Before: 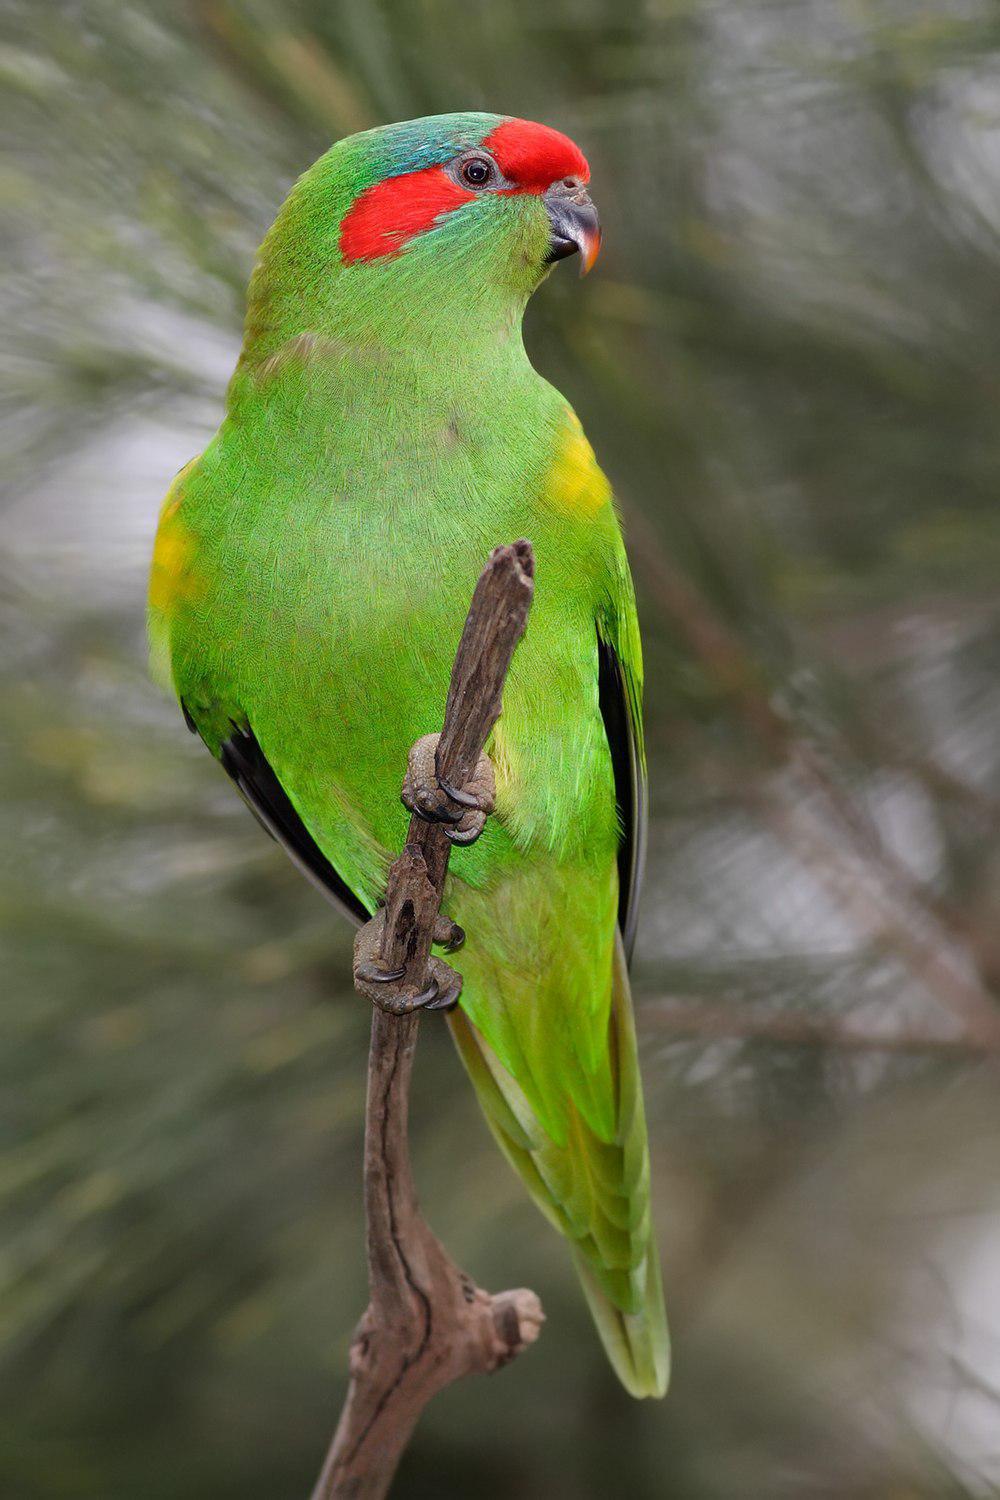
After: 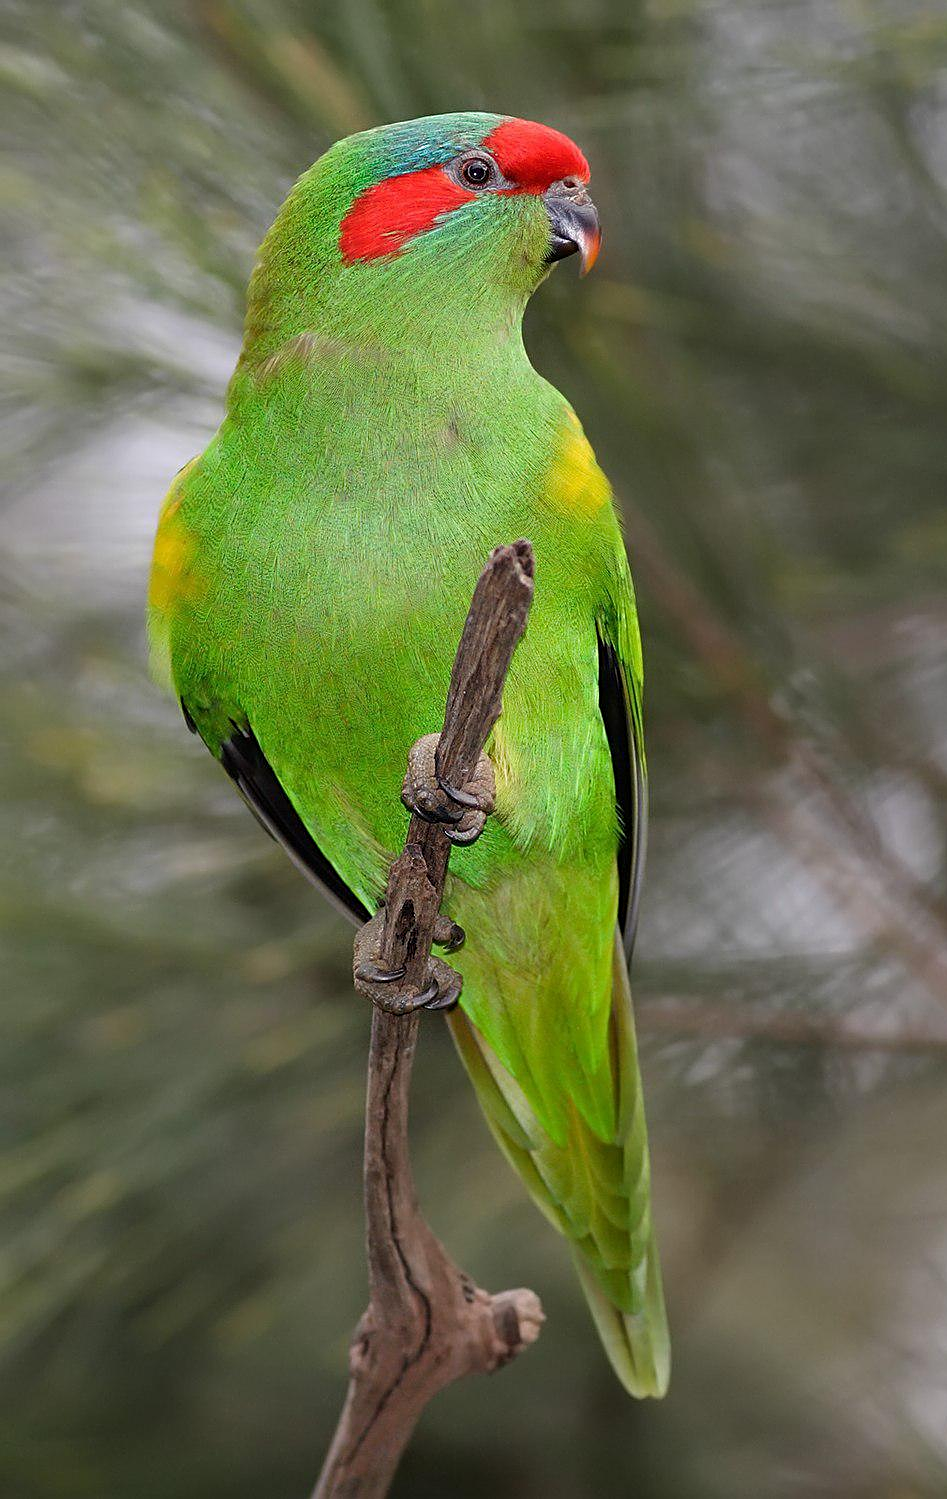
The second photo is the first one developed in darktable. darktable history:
sharpen: on, module defaults
crop and rotate: left 0%, right 5.205%
